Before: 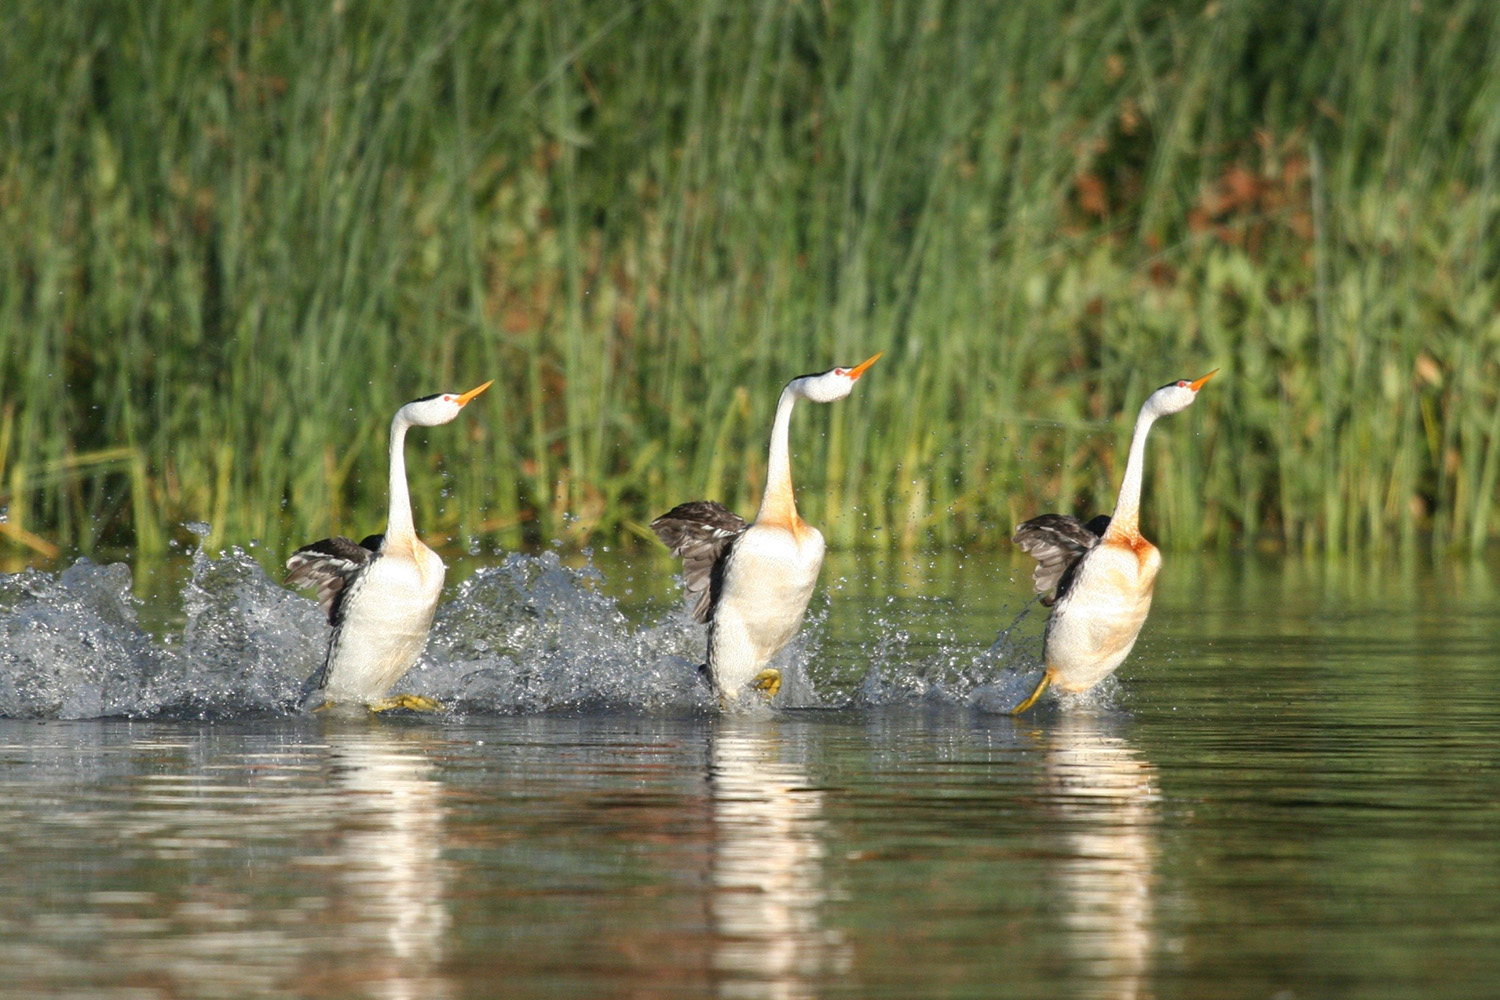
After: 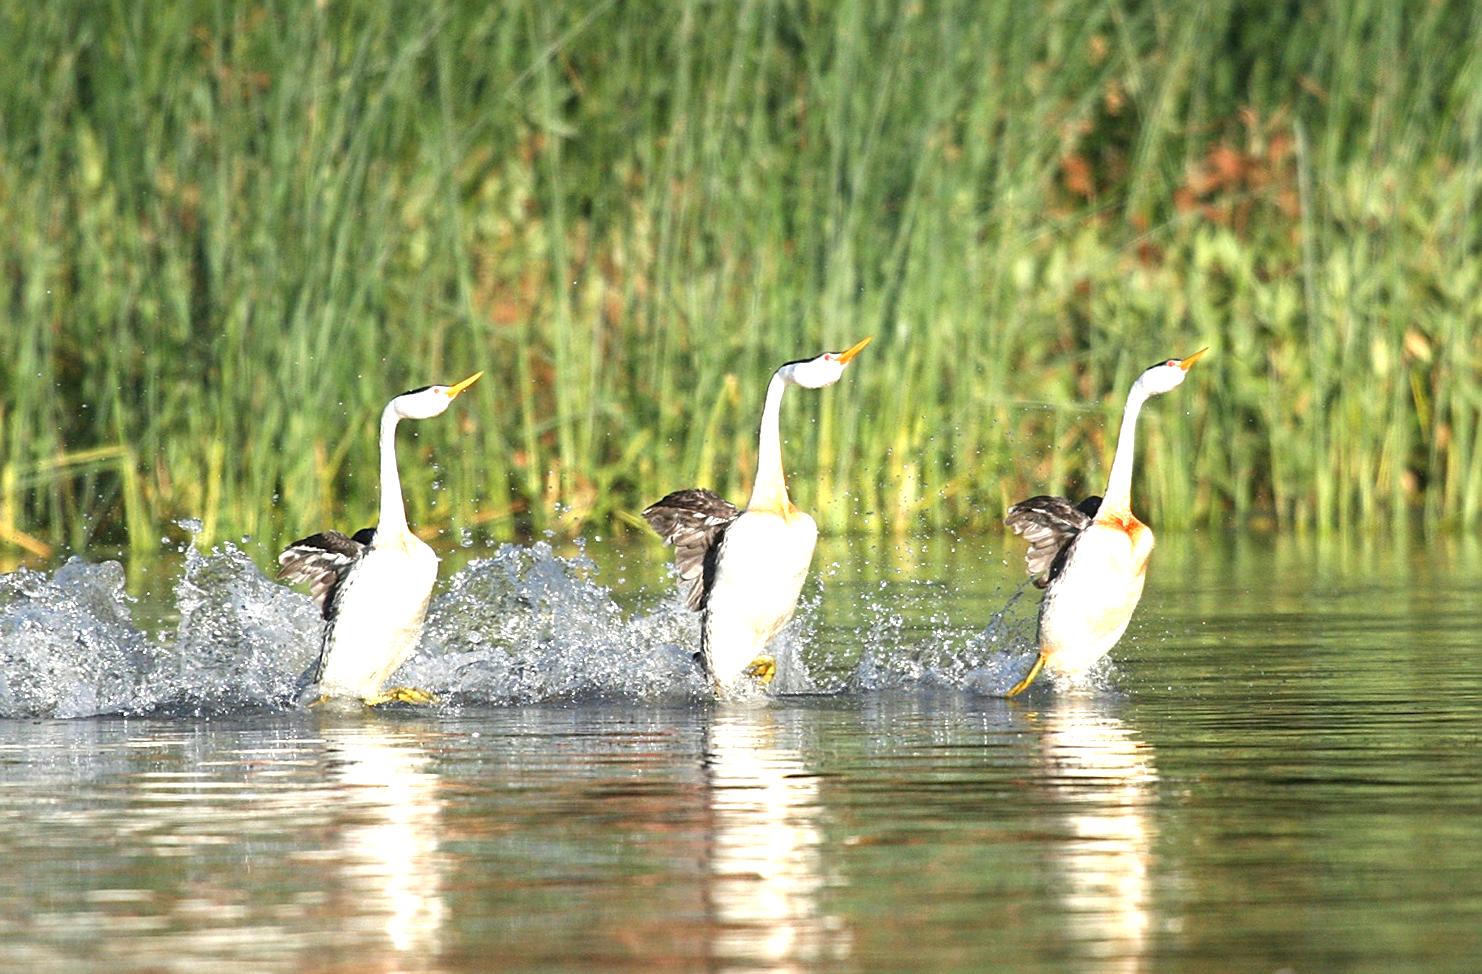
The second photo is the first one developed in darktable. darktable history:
exposure: black level correction 0, exposure 1 EV, compensate exposure bias true, compensate highlight preservation false
rotate and perspective: rotation -1°, crop left 0.011, crop right 0.989, crop top 0.025, crop bottom 0.975
sharpen: on, module defaults
